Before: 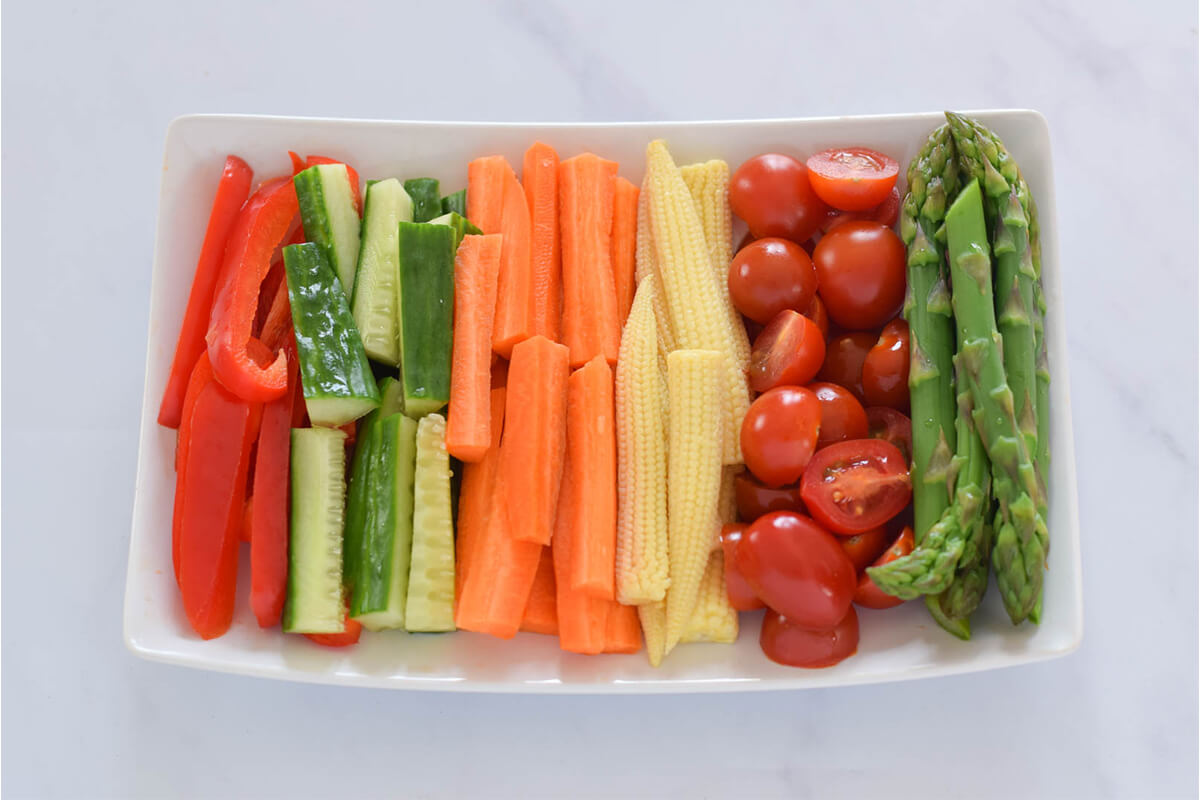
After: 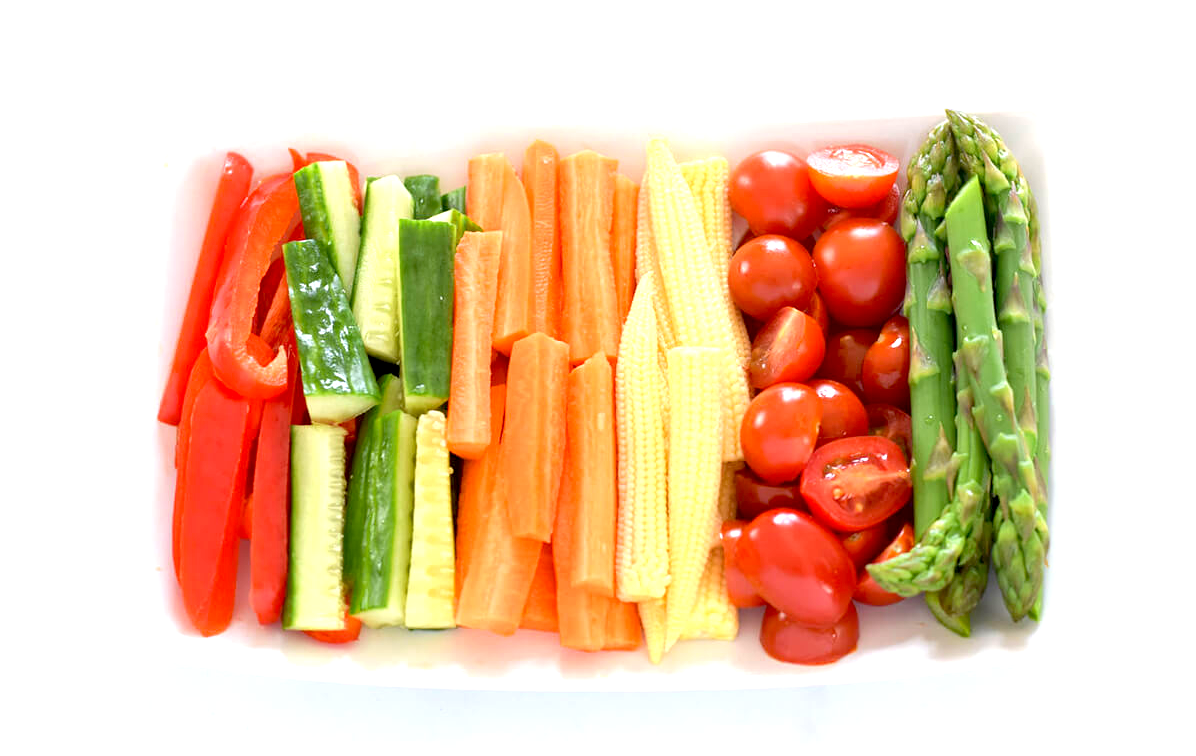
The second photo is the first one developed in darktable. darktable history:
crop: top 0.448%, right 0.264%, bottom 5.045%
exposure: black level correction 0.008, exposure 0.979 EV, compensate highlight preservation false
